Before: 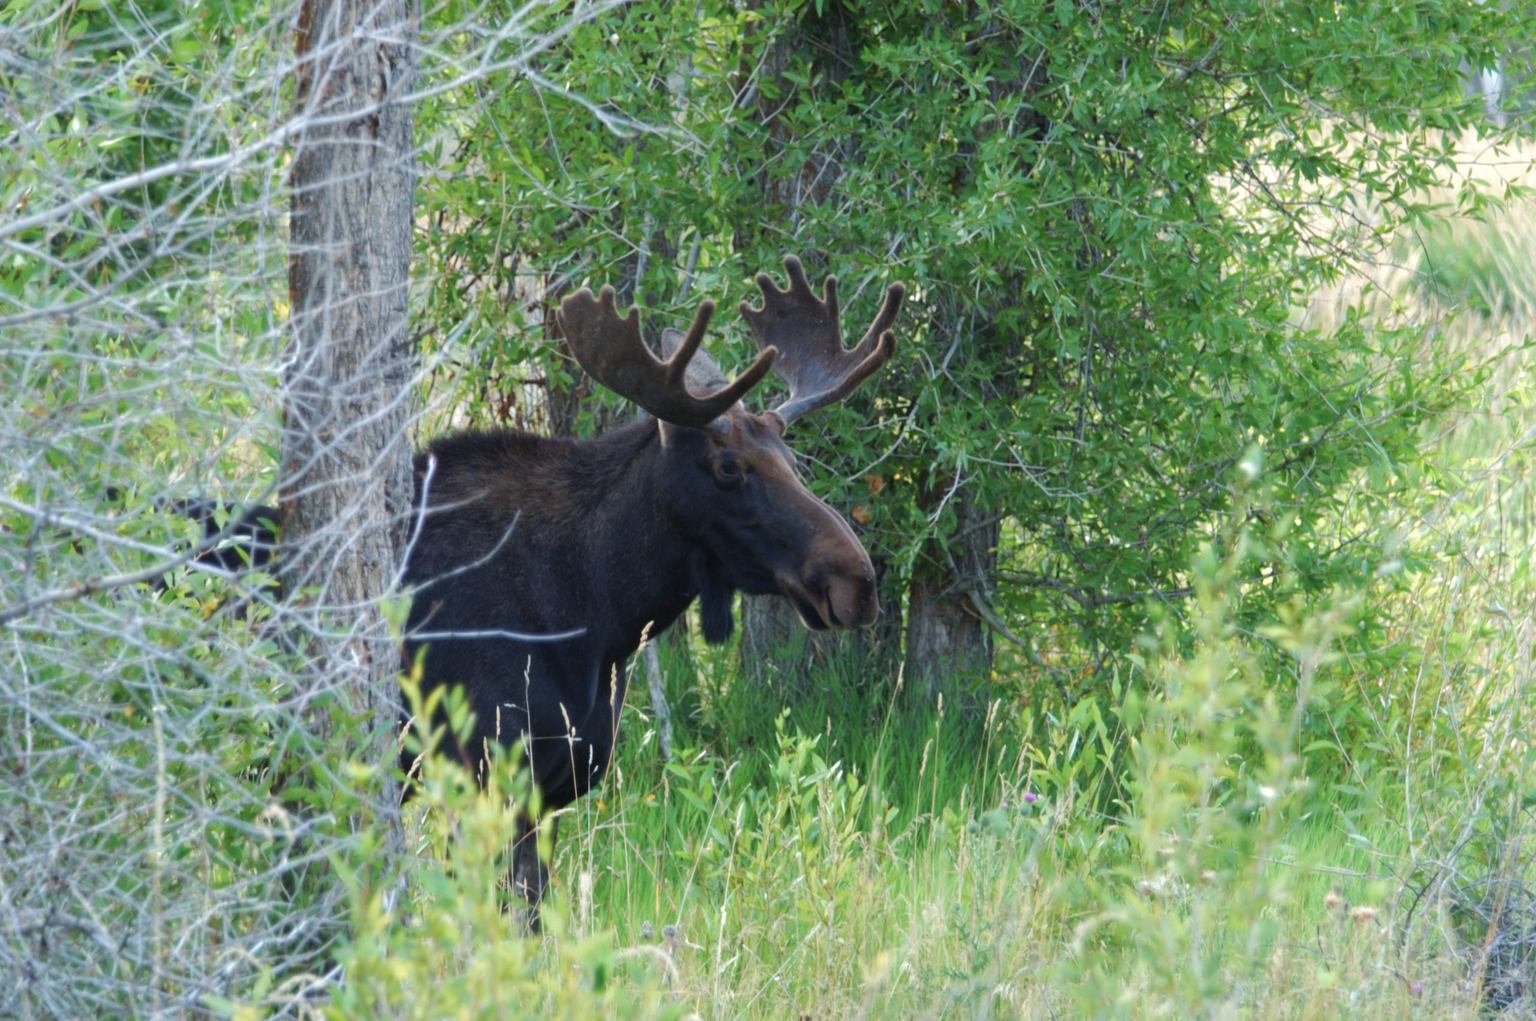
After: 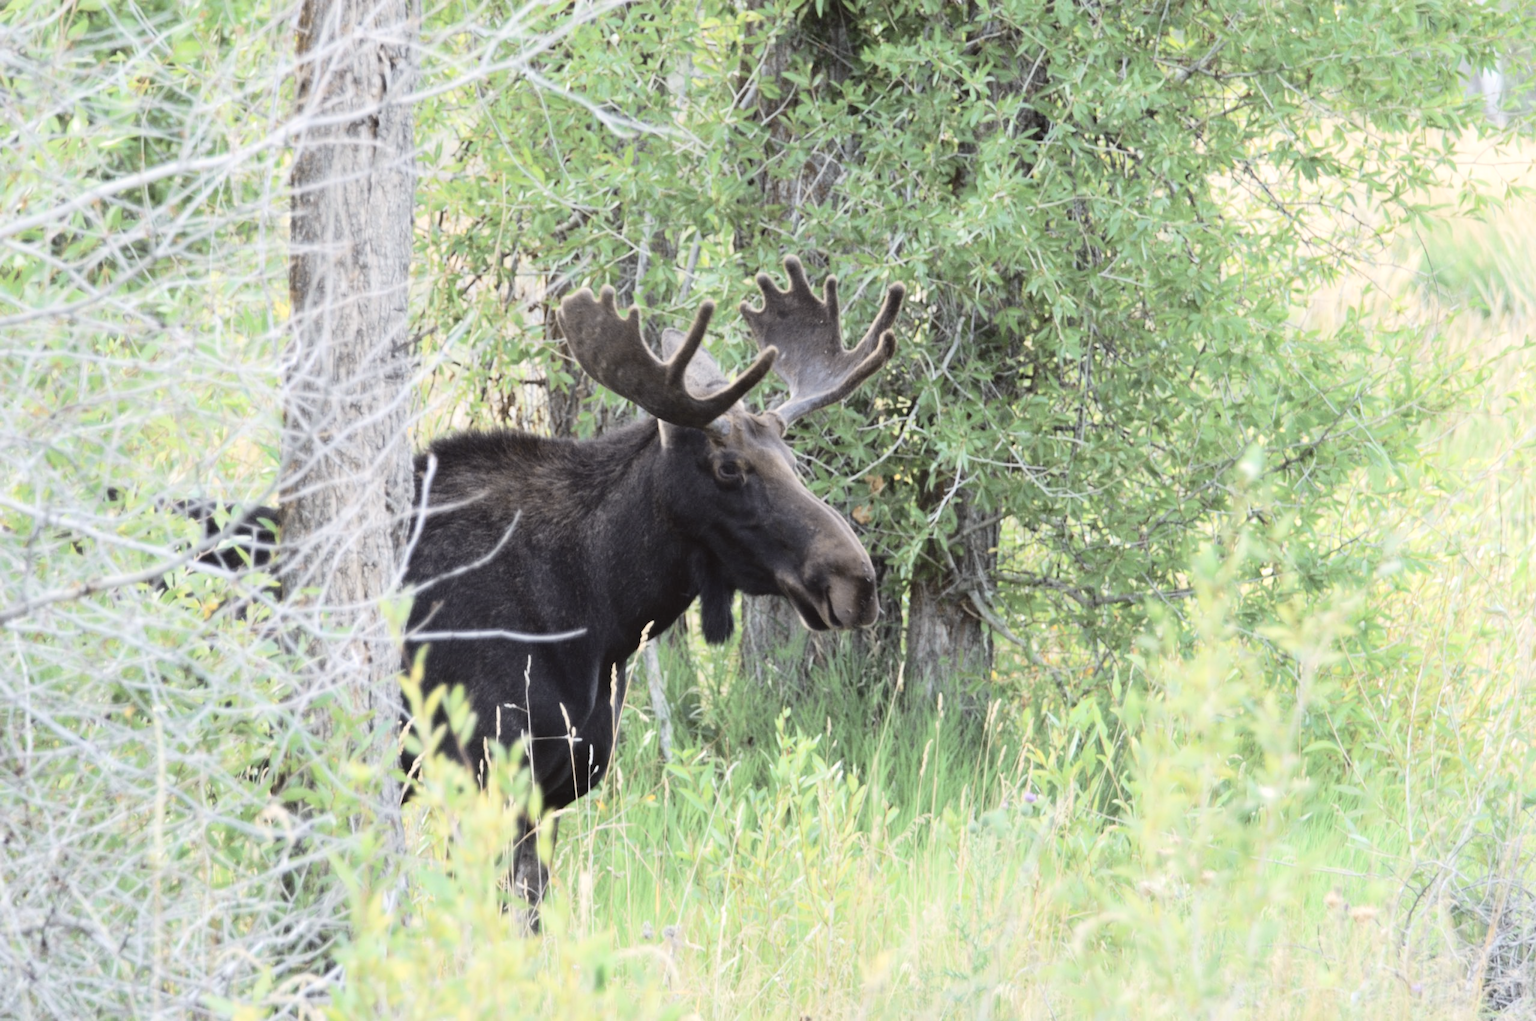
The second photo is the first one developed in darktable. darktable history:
contrast brightness saturation: brightness 0.184, saturation -0.508
tone curve: curves: ch0 [(0.003, 0.023) (0.071, 0.052) (0.236, 0.197) (0.466, 0.557) (0.631, 0.764) (0.806, 0.906) (1, 1)]; ch1 [(0, 0) (0.262, 0.227) (0.417, 0.386) (0.469, 0.467) (0.502, 0.51) (0.528, 0.521) (0.573, 0.555) (0.605, 0.621) (0.644, 0.671) (0.686, 0.728) (0.994, 0.987)]; ch2 [(0, 0) (0.262, 0.188) (0.385, 0.353) (0.427, 0.424) (0.495, 0.502) (0.531, 0.555) (0.583, 0.632) (0.644, 0.748) (1, 1)], color space Lab, independent channels, preserve colors none
